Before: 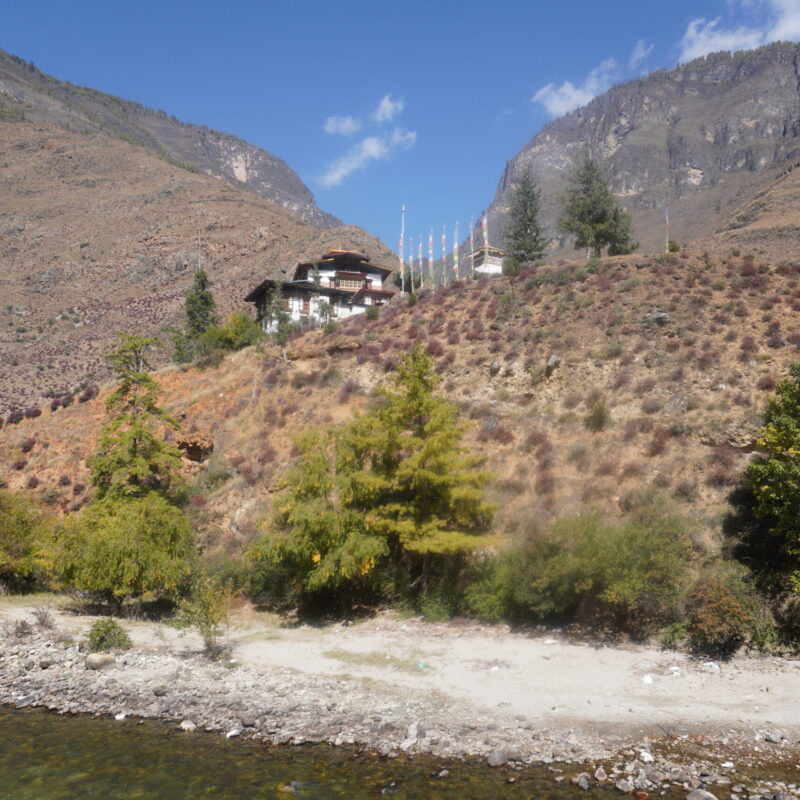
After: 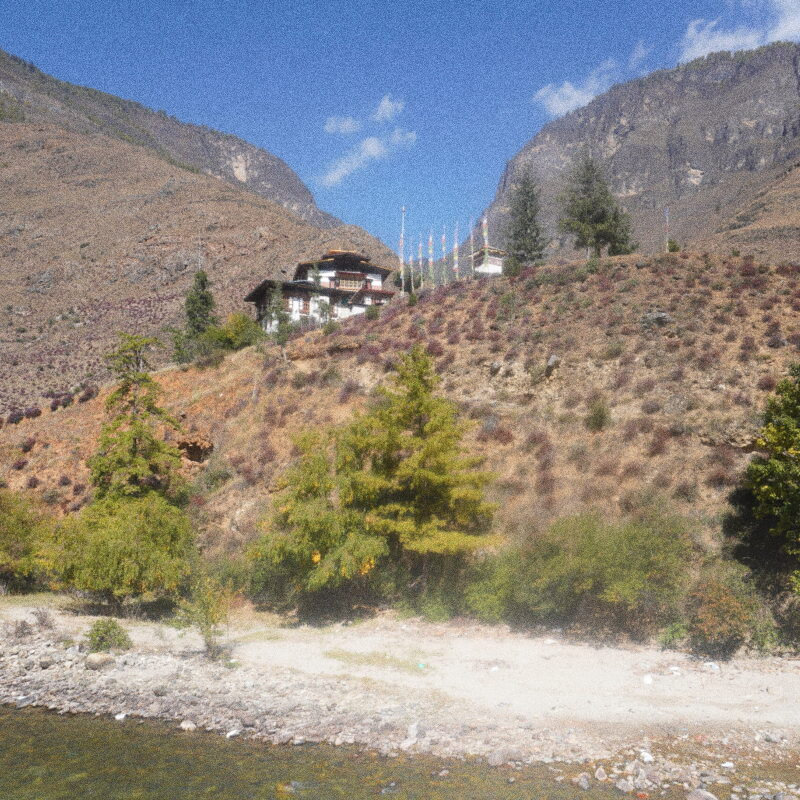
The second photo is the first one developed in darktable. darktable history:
bloom: on, module defaults
grain: coarseness 0.09 ISO, strength 40%
